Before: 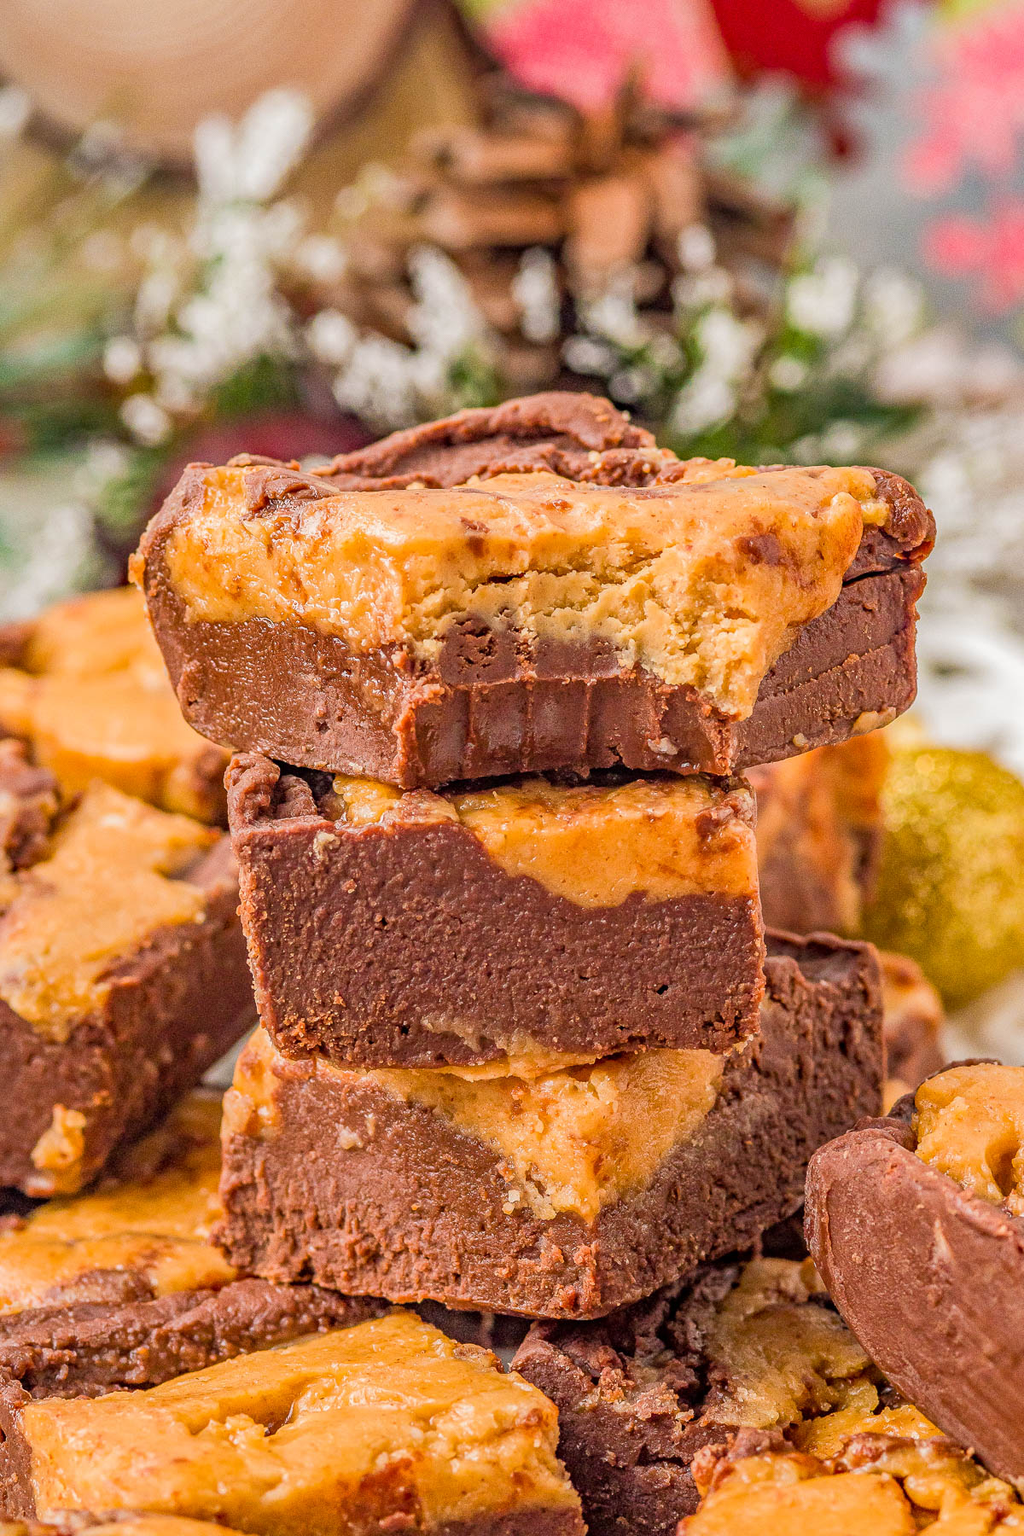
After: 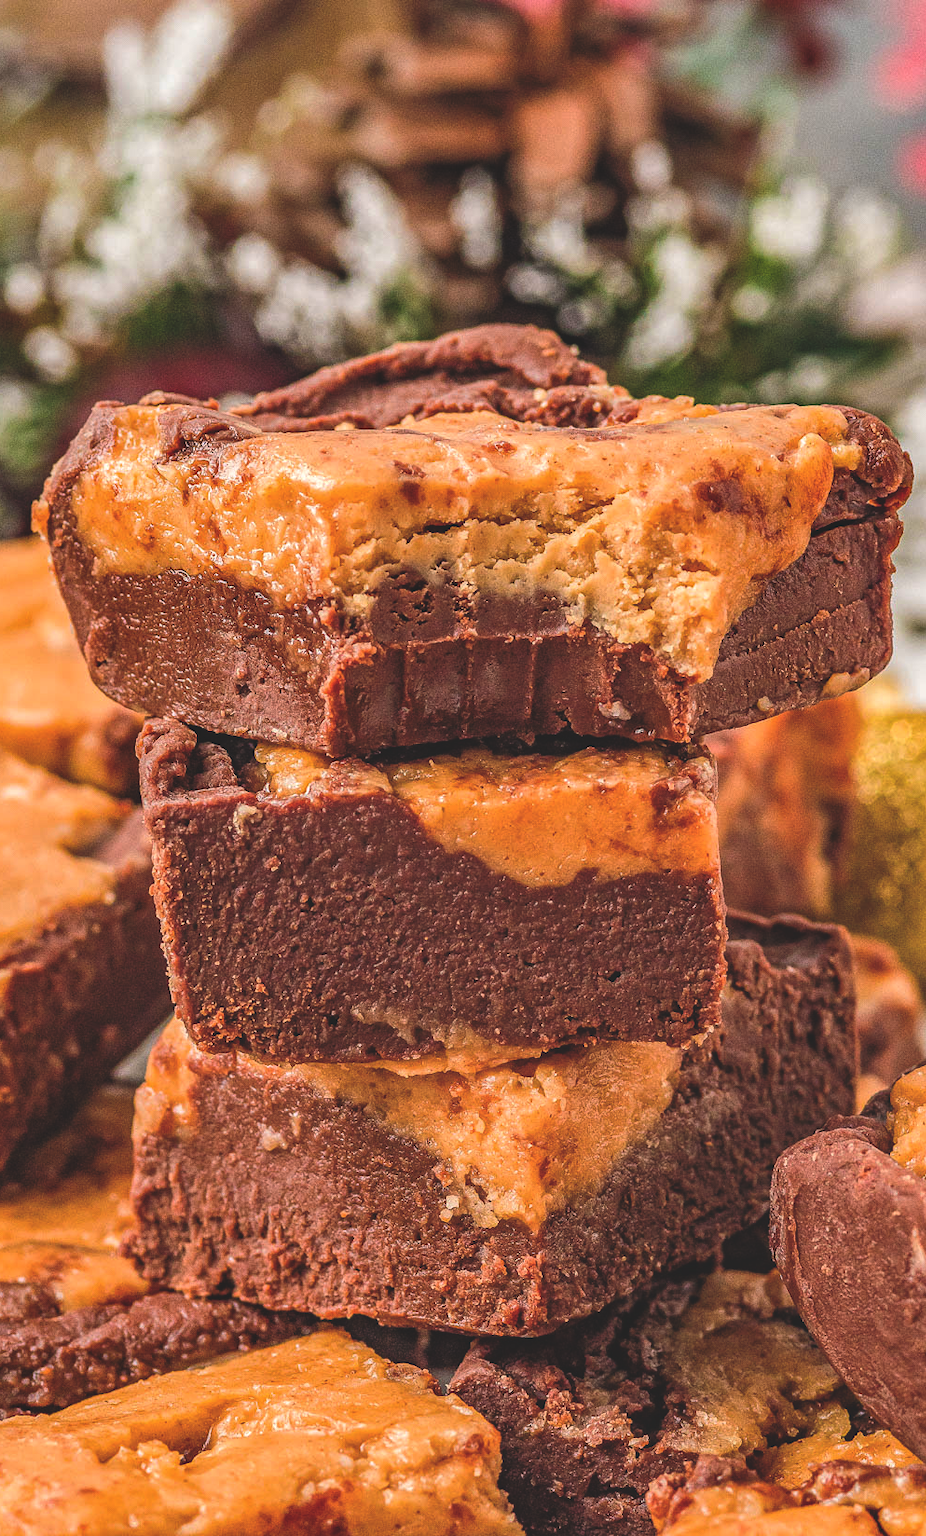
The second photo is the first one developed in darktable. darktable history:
rgb curve: curves: ch0 [(0, 0.186) (0.314, 0.284) (0.775, 0.708) (1, 1)], compensate middle gray true, preserve colors none
crop: left 9.807%, top 6.259%, right 7.334%, bottom 2.177%
local contrast: highlights 25%, shadows 75%, midtone range 0.75
